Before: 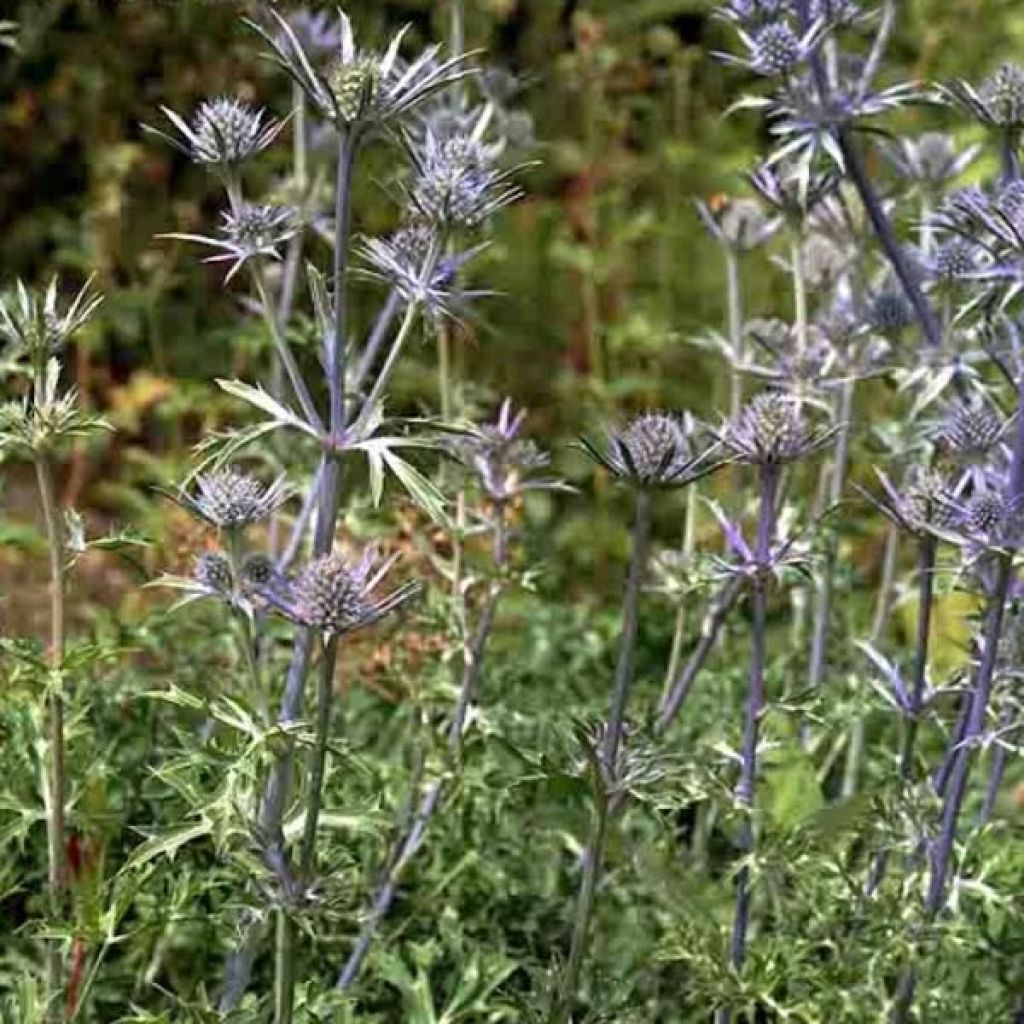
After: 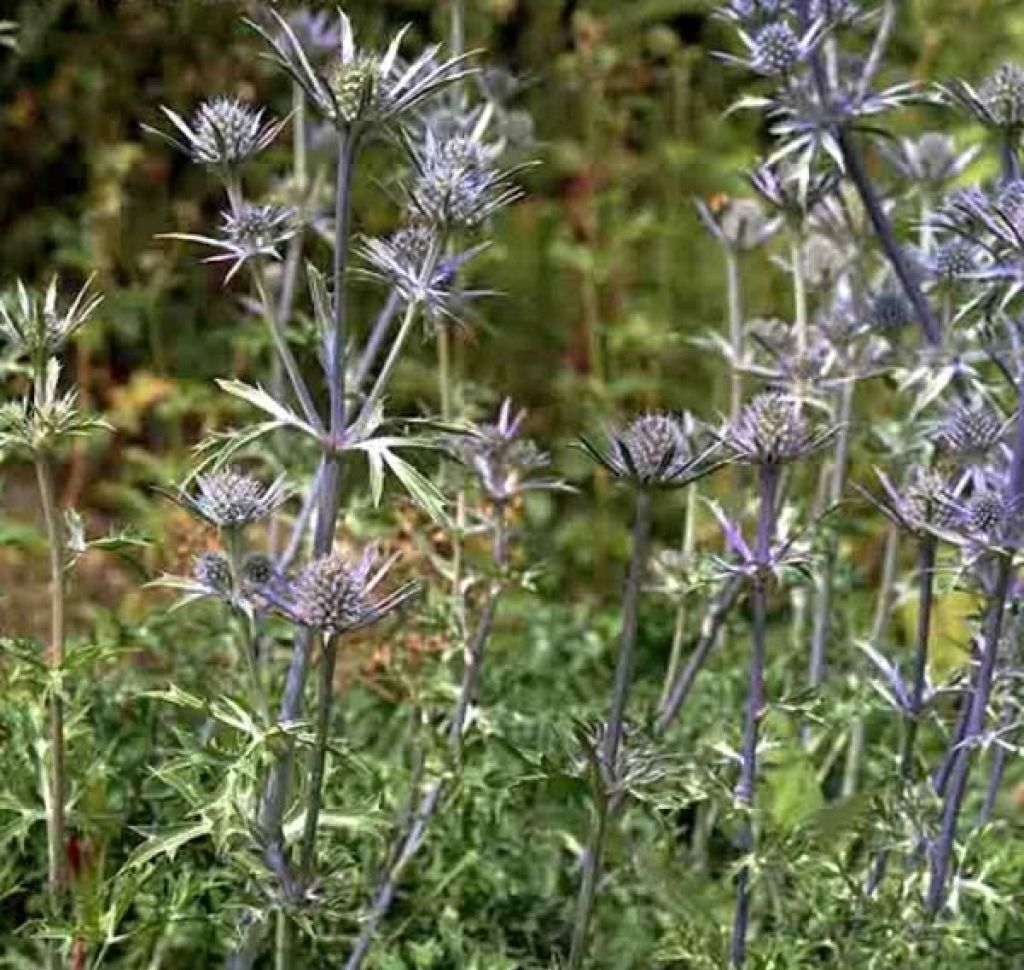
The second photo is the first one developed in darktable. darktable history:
crop and rotate: top 0.012%, bottom 5.174%
tone equalizer: on, module defaults
